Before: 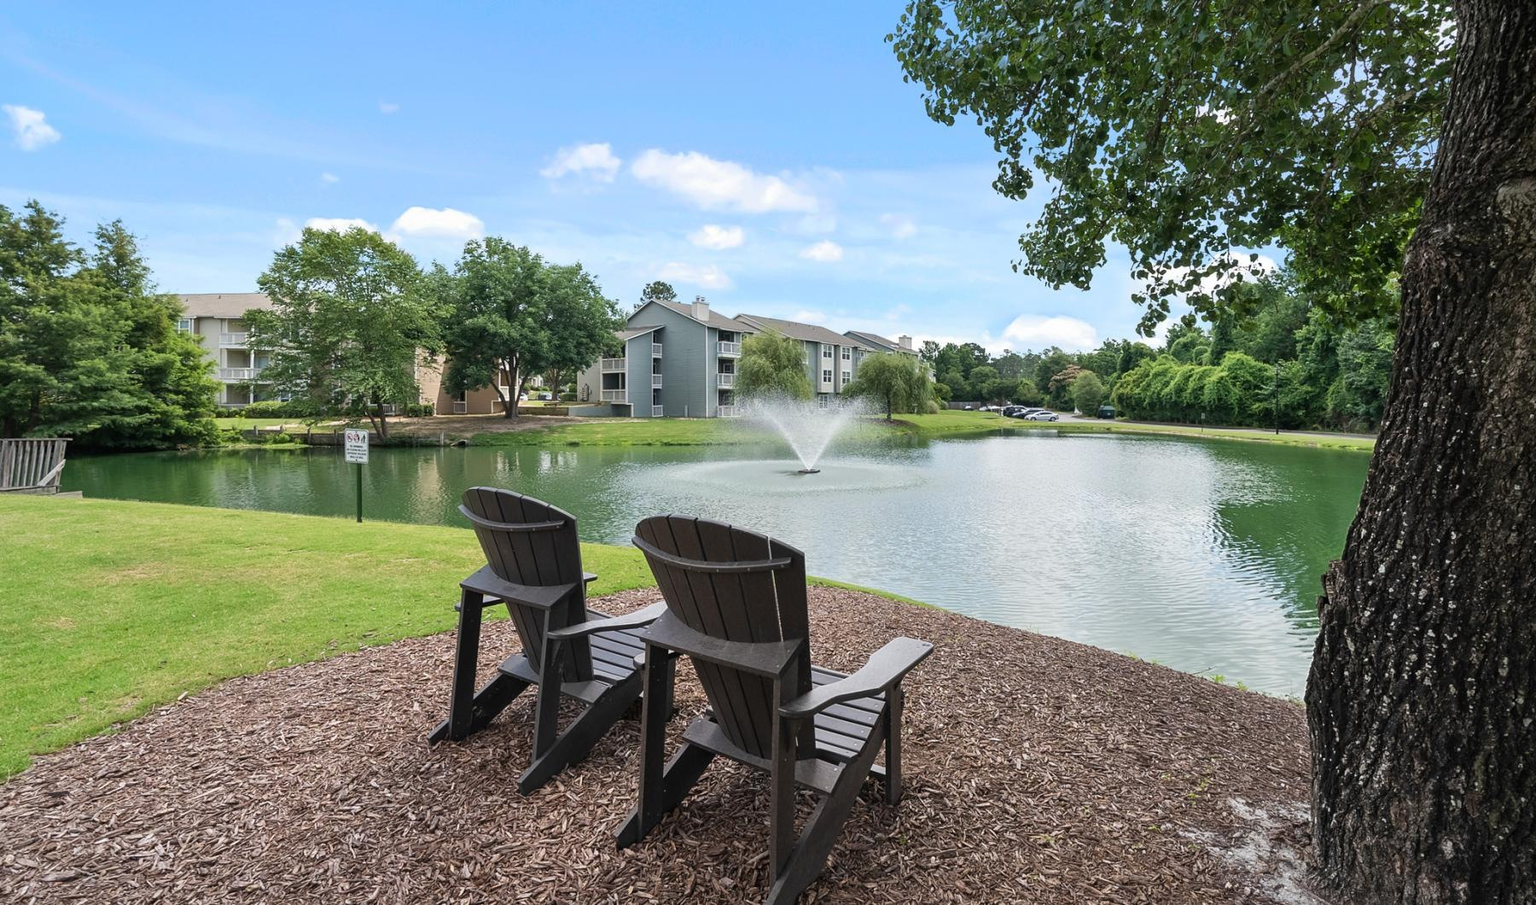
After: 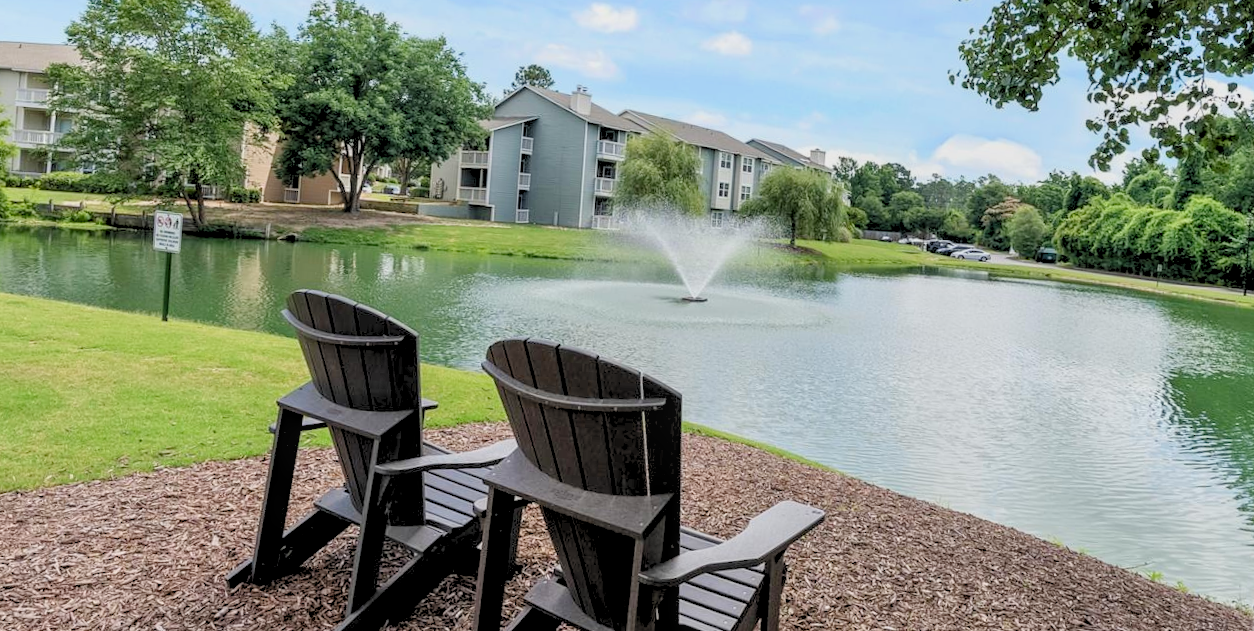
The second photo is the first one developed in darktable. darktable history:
levels: levels [0.093, 0.434, 0.988]
crop and rotate: angle -4.13°, left 9.736%, top 21.161%, right 12.239%, bottom 12.104%
exposure: exposure -0.542 EV, compensate exposure bias true, compensate highlight preservation false
local contrast: on, module defaults
